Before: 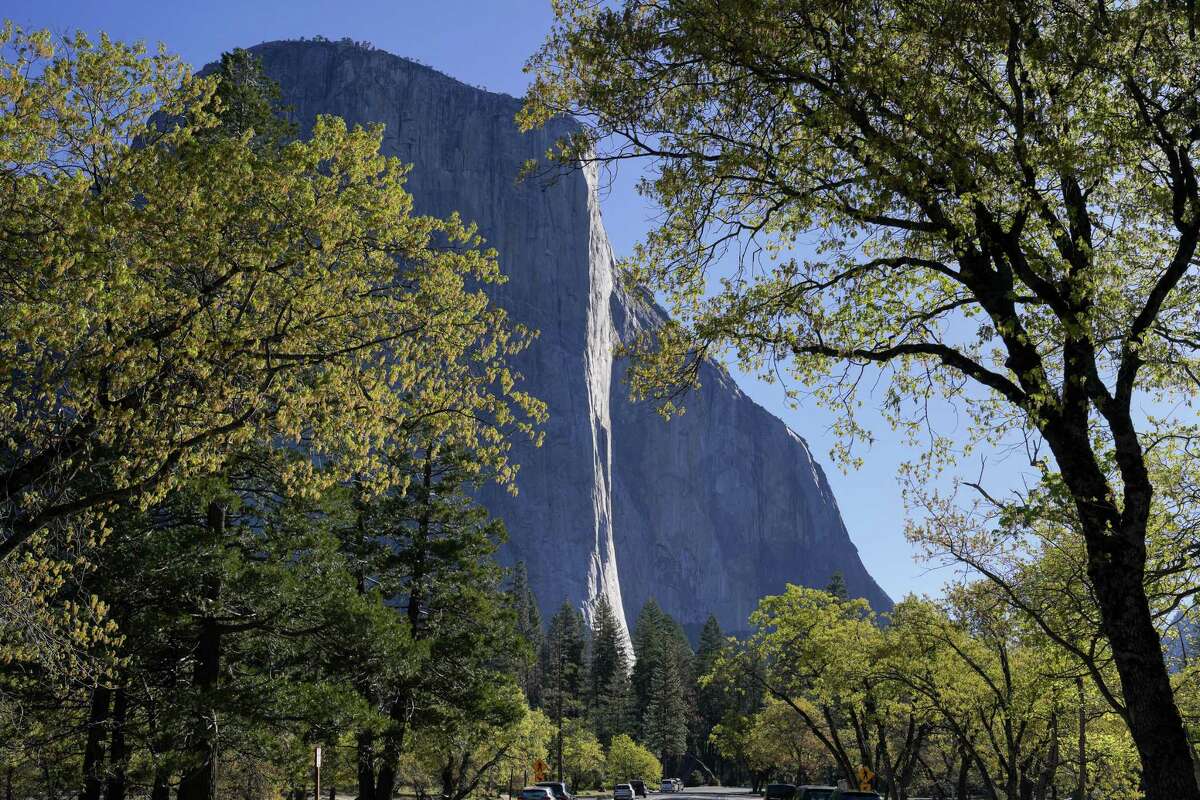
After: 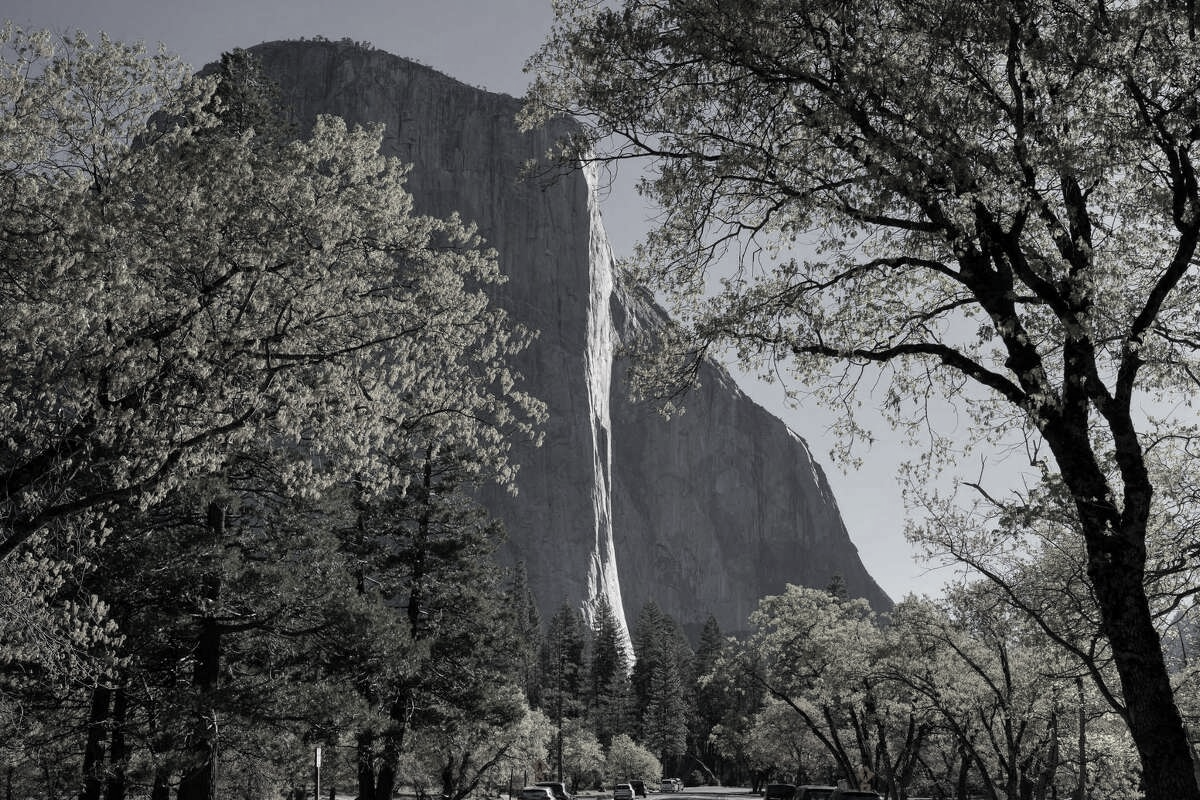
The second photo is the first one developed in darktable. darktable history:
local contrast: mode bilateral grid, contrast 15, coarseness 37, detail 104%, midtone range 0.2
color correction: highlights b* 0.044, saturation 0.141
